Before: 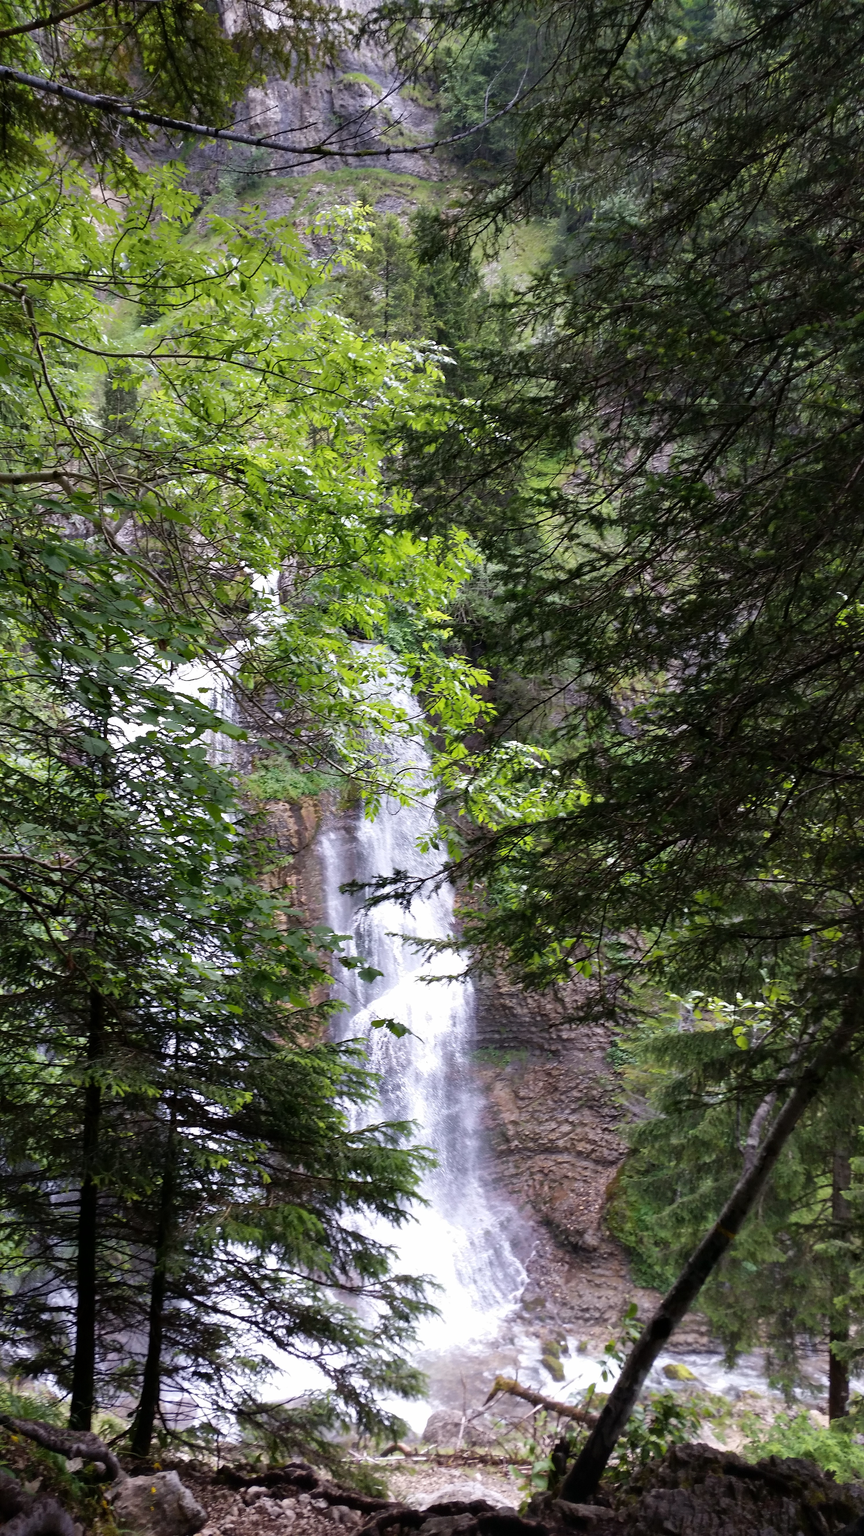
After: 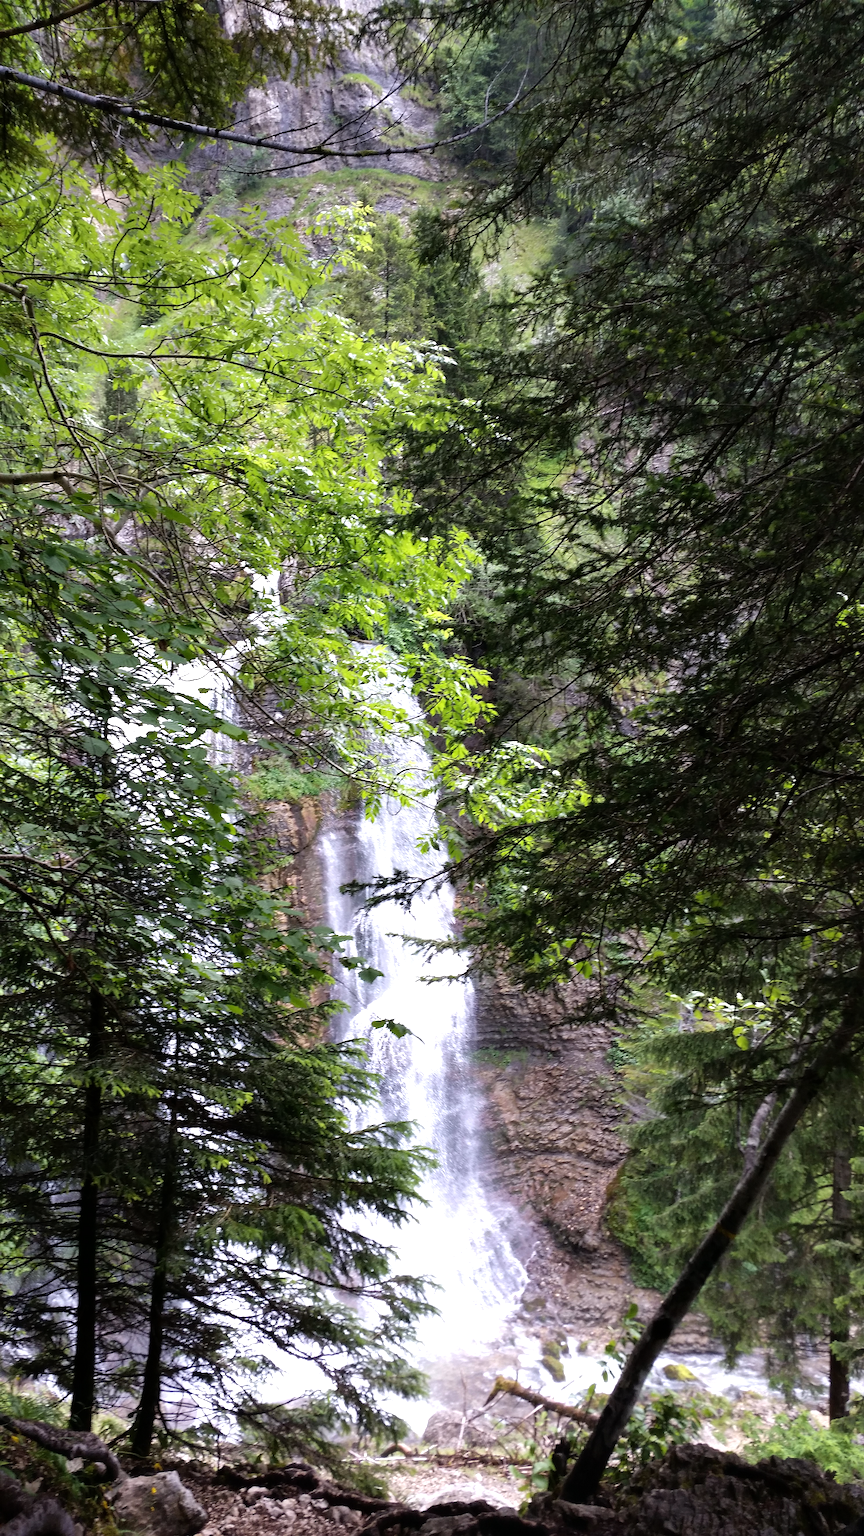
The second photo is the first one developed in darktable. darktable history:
color correction: highlights a* 0.067, highlights b* -0.334
tone equalizer: -8 EV -0.412 EV, -7 EV -0.412 EV, -6 EV -0.316 EV, -5 EV -0.236 EV, -3 EV 0.221 EV, -2 EV 0.314 EV, -1 EV 0.407 EV, +0 EV 0.388 EV, mask exposure compensation -0.516 EV
